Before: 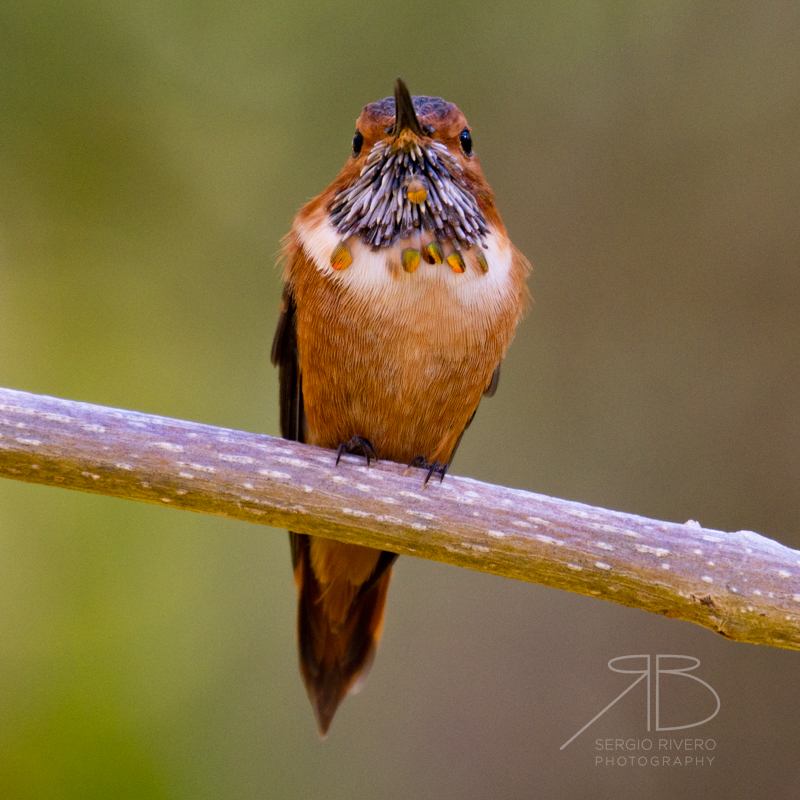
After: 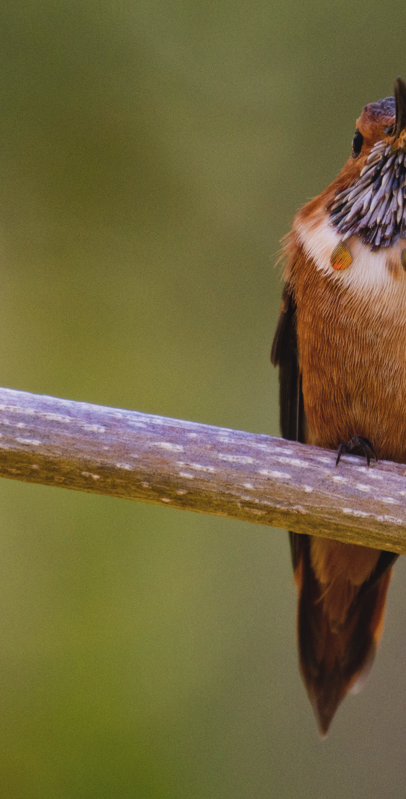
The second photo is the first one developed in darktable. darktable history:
crop and rotate: left 0.036%, top 0%, right 49.159%
exposure: black level correction -0.015, exposure -0.5 EV, compensate highlight preservation false
local contrast: on, module defaults
tone equalizer: smoothing diameter 24.77%, edges refinement/feathering 12.62, preserve details guided filter
